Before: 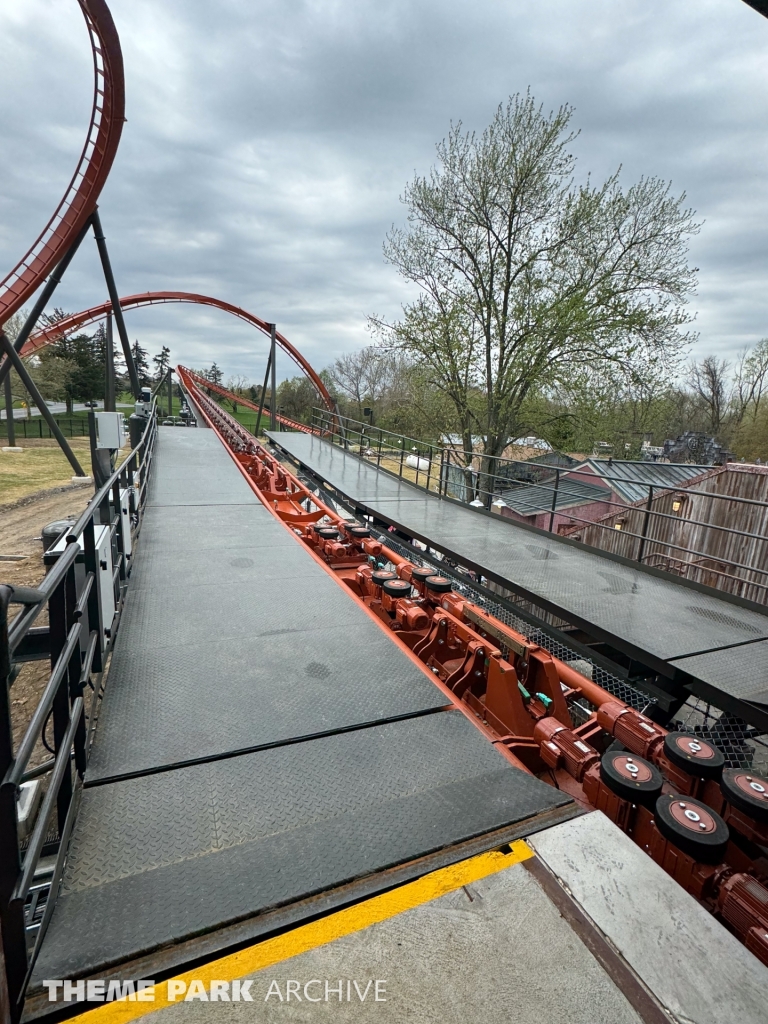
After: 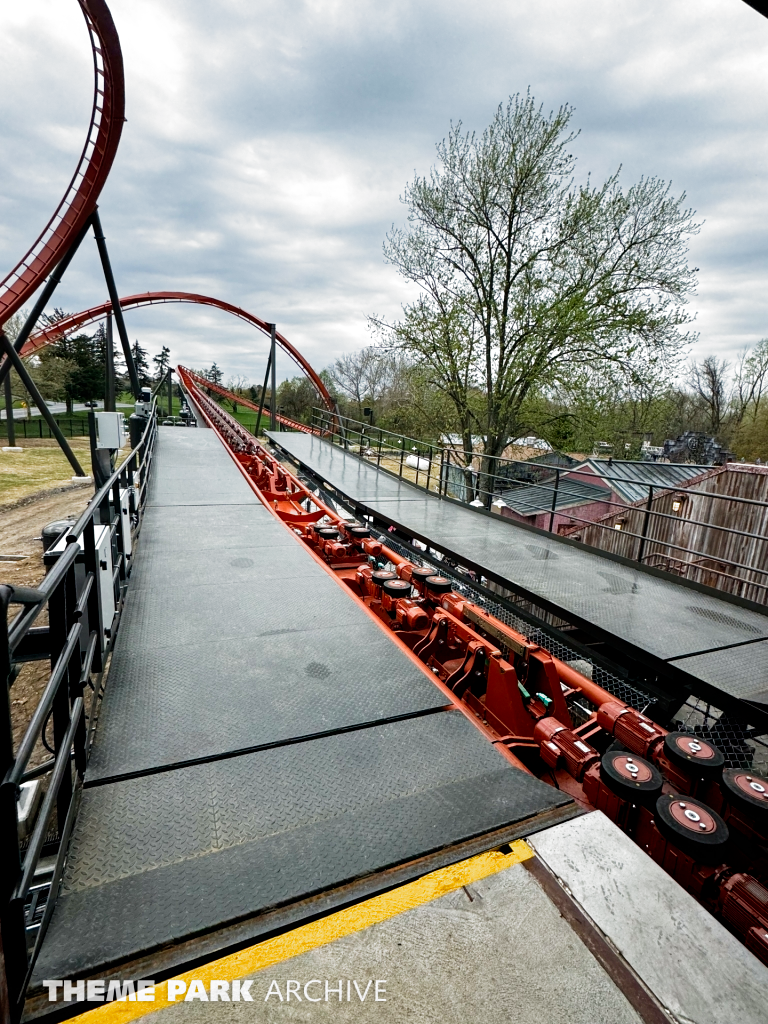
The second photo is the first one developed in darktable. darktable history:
filmic rgb: black relative exposure -8.21 EV, white relative exposure 2.2 EV, target white luminance 99.976%, hardness 7.08, latitude 75.19%, contrast 1.323, highlights saturation mix -2.15%, shadows ↔ highlights balance 30.3%, add noise in highlights 0.002, preserve chrominance no, color science v3 (2019), use custom middle-gray values true, contrast in highlights soft
